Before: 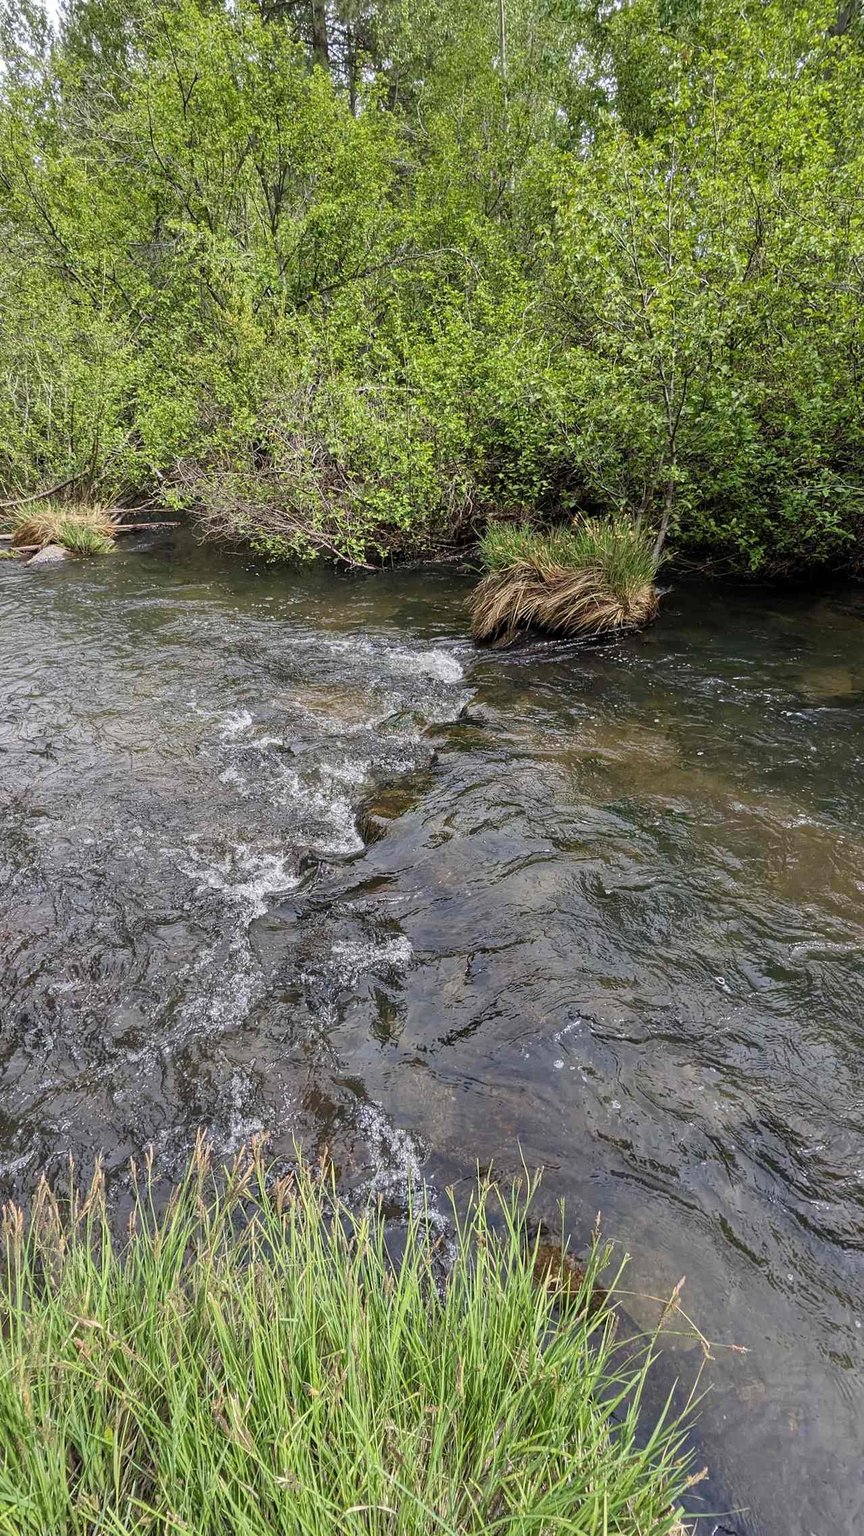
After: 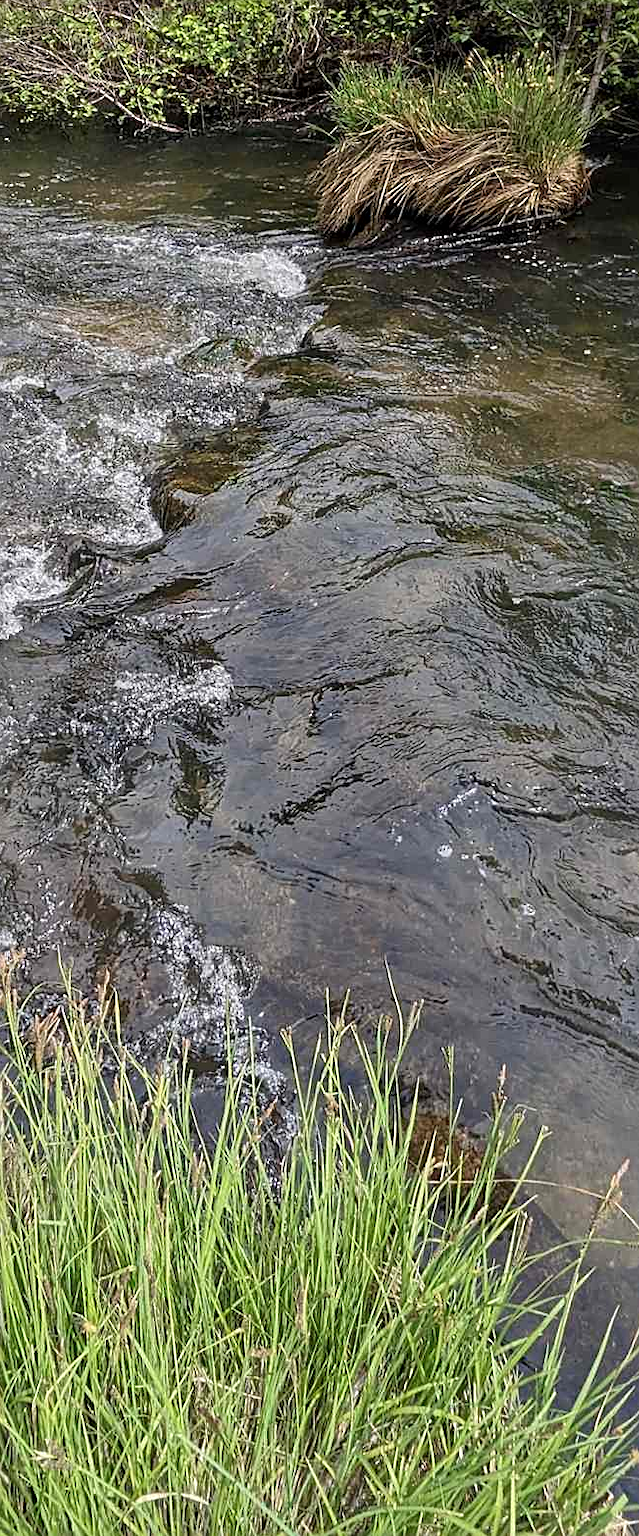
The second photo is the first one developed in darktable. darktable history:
sharpen: on, module defaults
crop and rotate: left 29.237%, top 31.152%, right 19.807%
local contrast: mode bilateral grid, contrast 100, coarseness 100, detail 108%, midtone range 0.2
